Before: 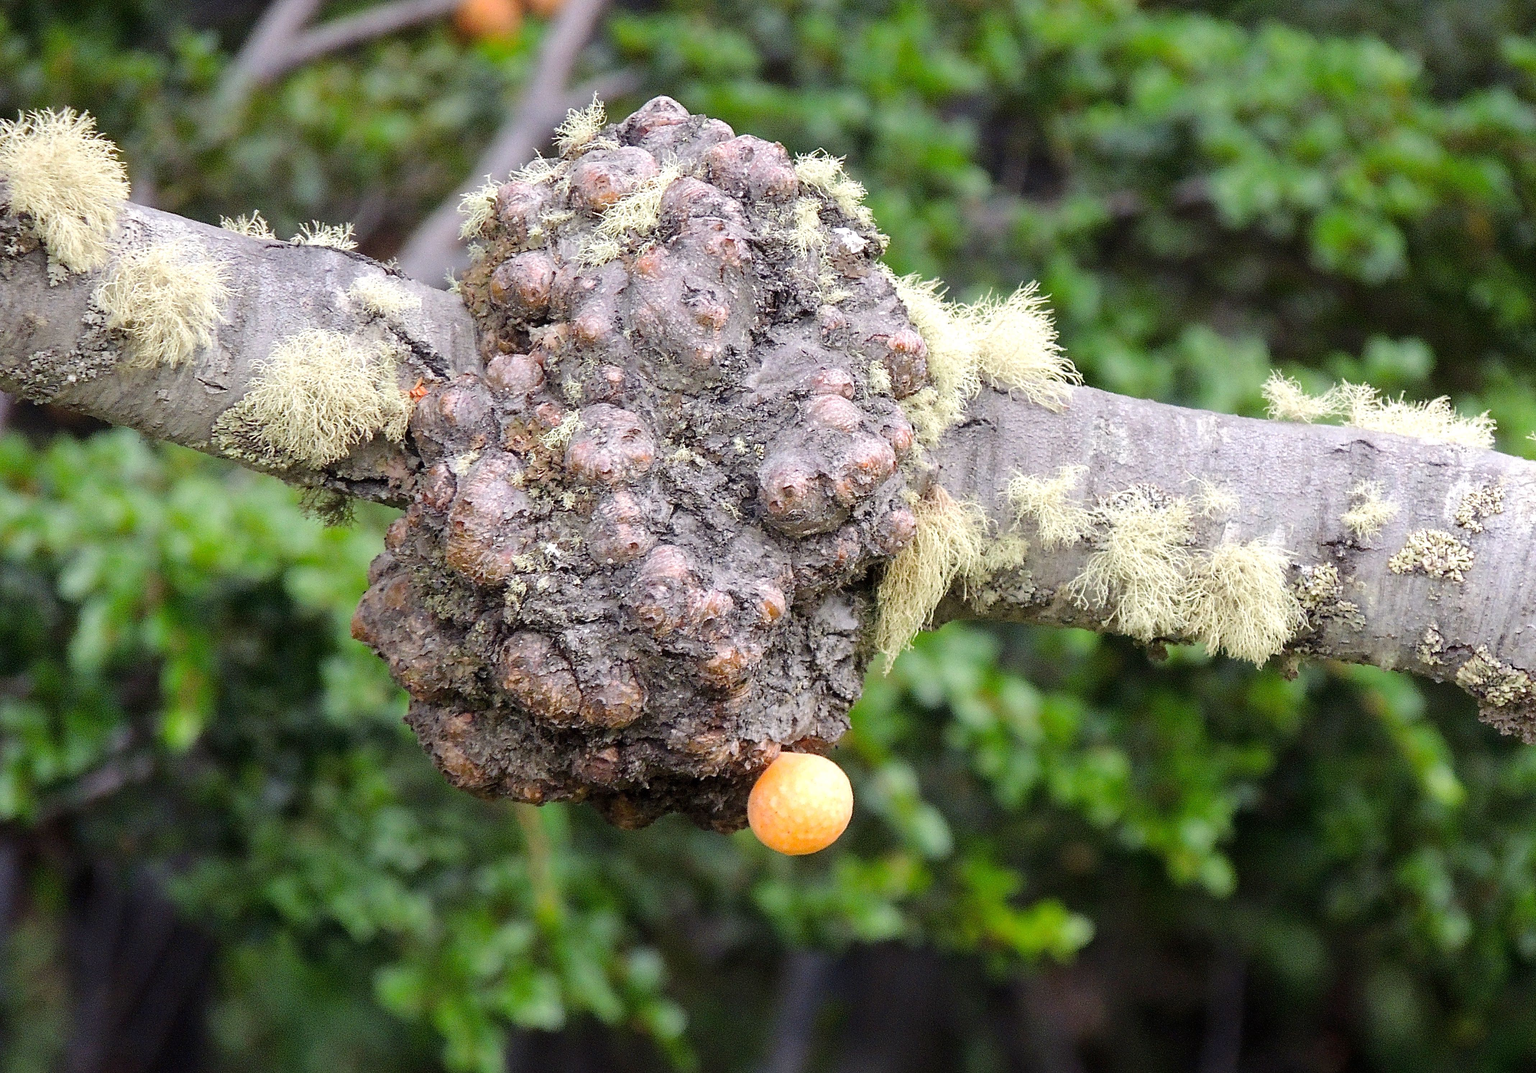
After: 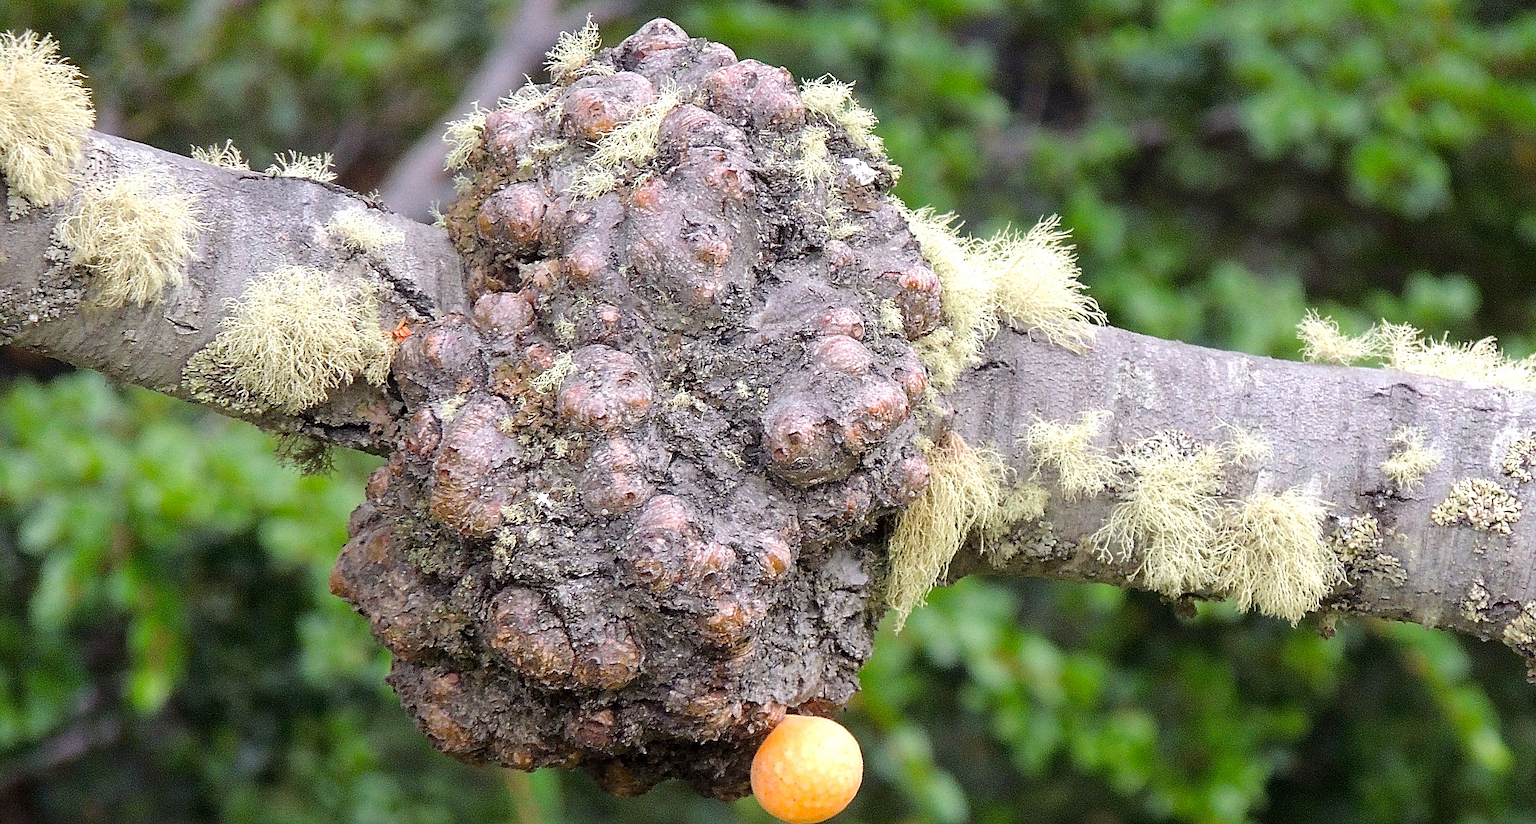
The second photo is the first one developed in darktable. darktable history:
crop: left 2.647%, top 7.375%, right 3.15%, bottom 20.275%
haze removal: compatibility mode true, adaptive false
sharpen: amount 0.498
